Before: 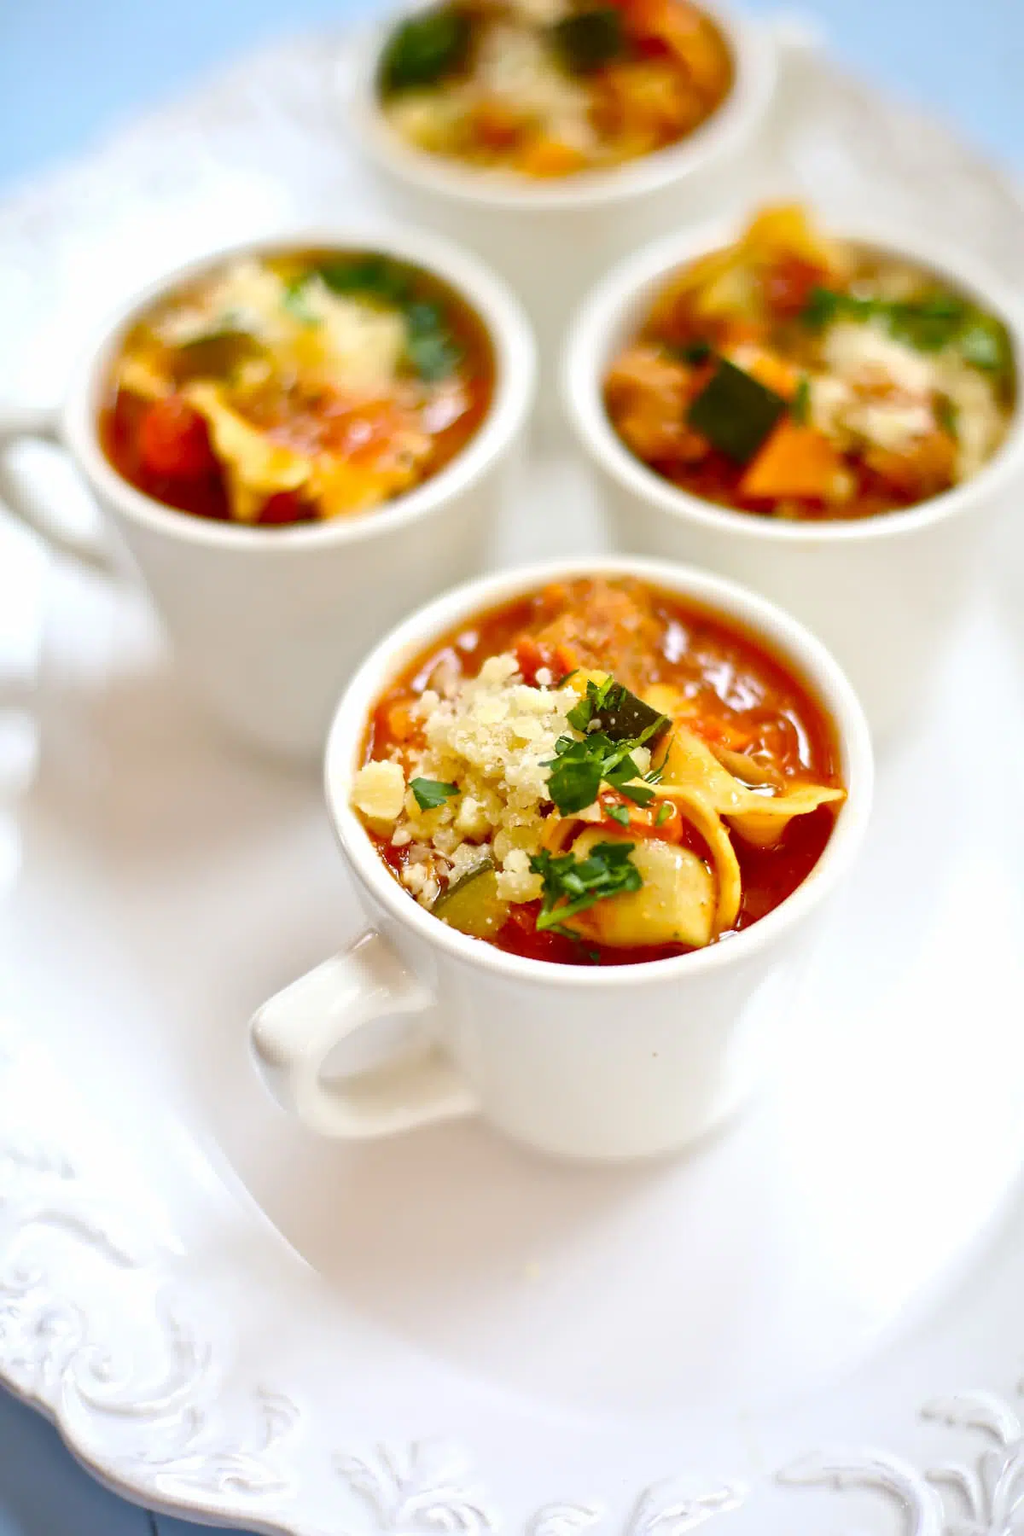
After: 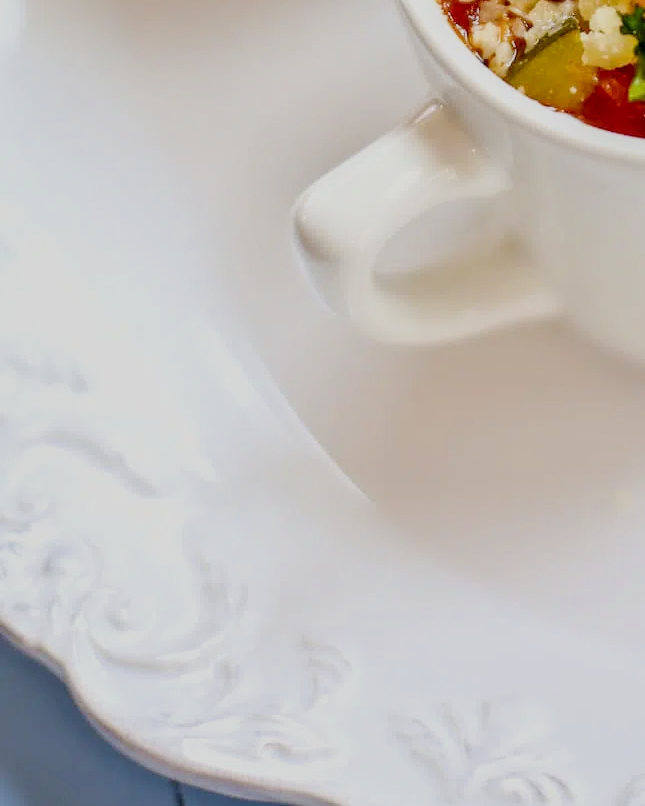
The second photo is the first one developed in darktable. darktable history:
crop and rotate: top 54.992%, right 46.194%, bottom 0.219%
local contrast: detail 130%
filmic rgb: black relative exposure -7.65 EV, white relative exposure 4.56 EV, hardness 3.61
